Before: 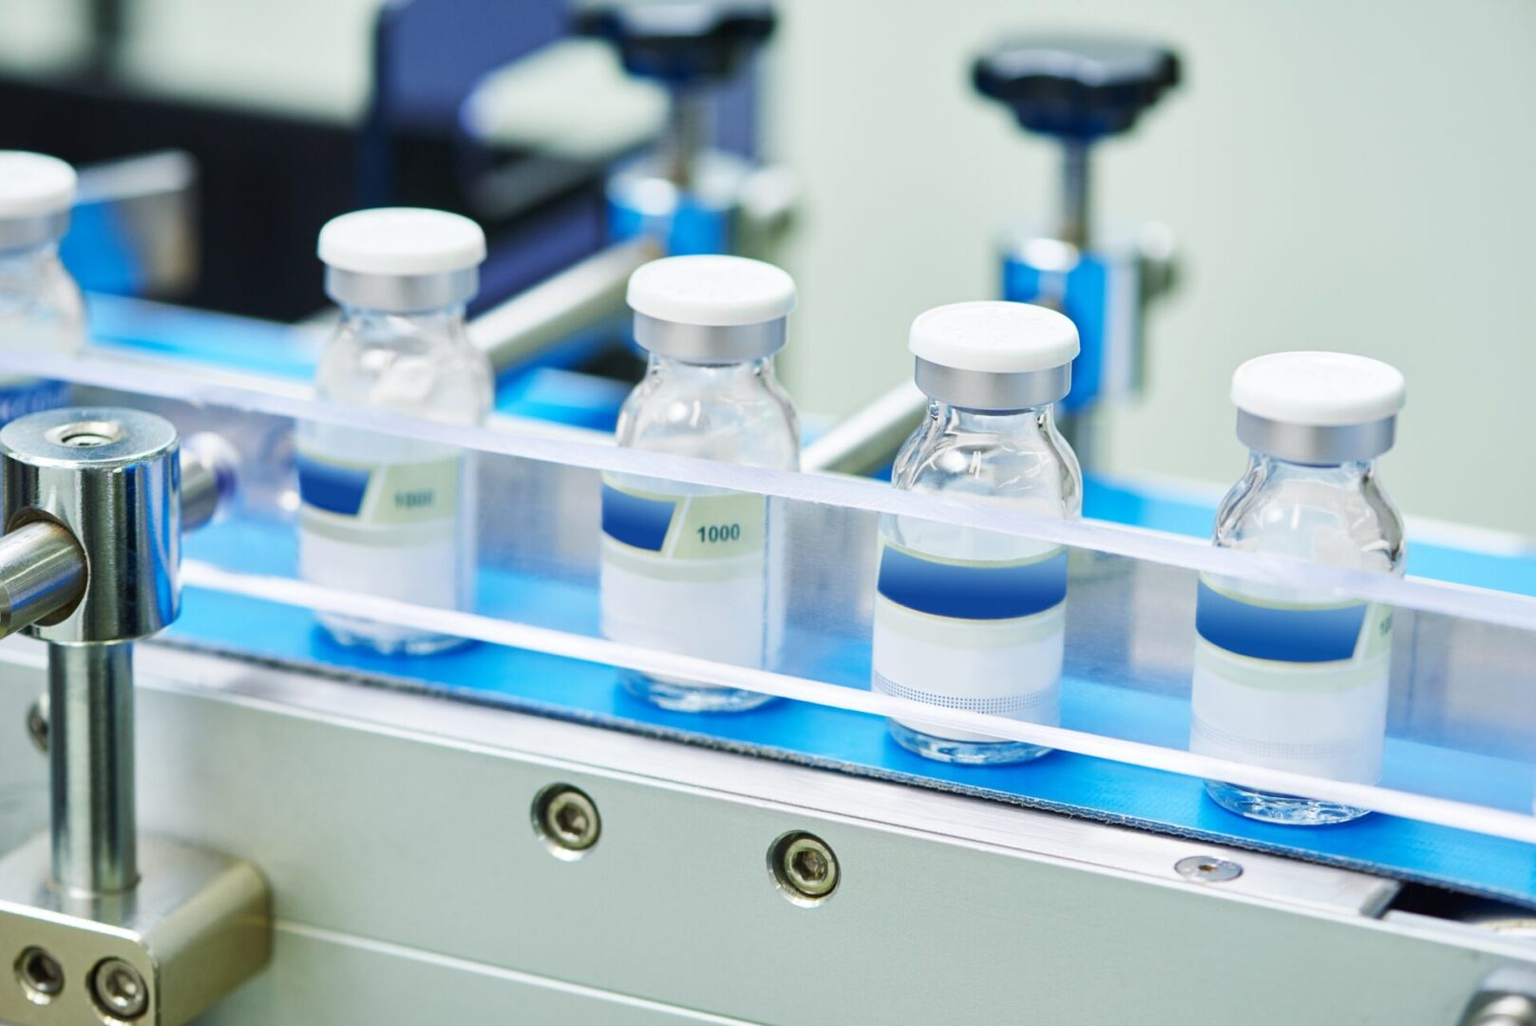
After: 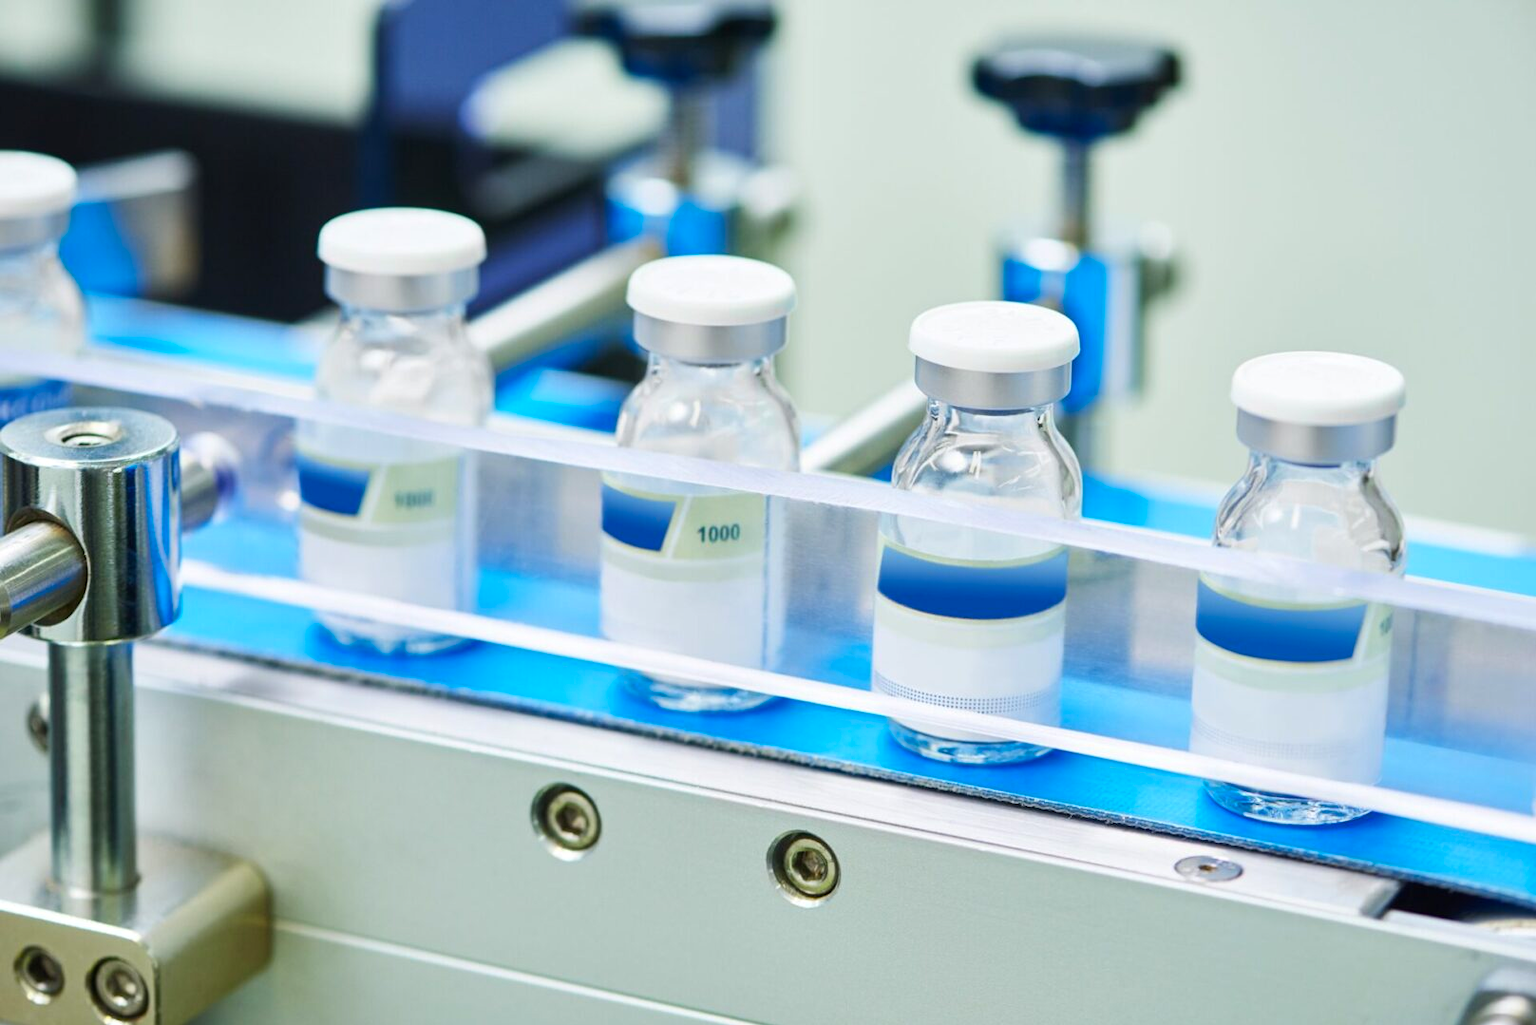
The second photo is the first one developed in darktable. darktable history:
contrast brightness saturation: contrast 0.04, saturation 0.16
tone equalizer: on, module defaults
